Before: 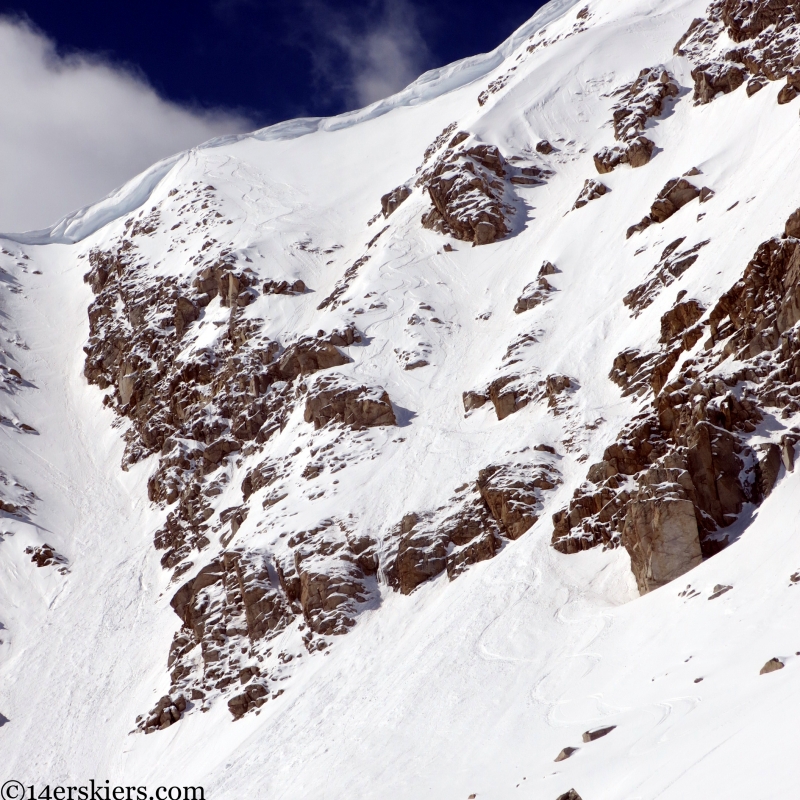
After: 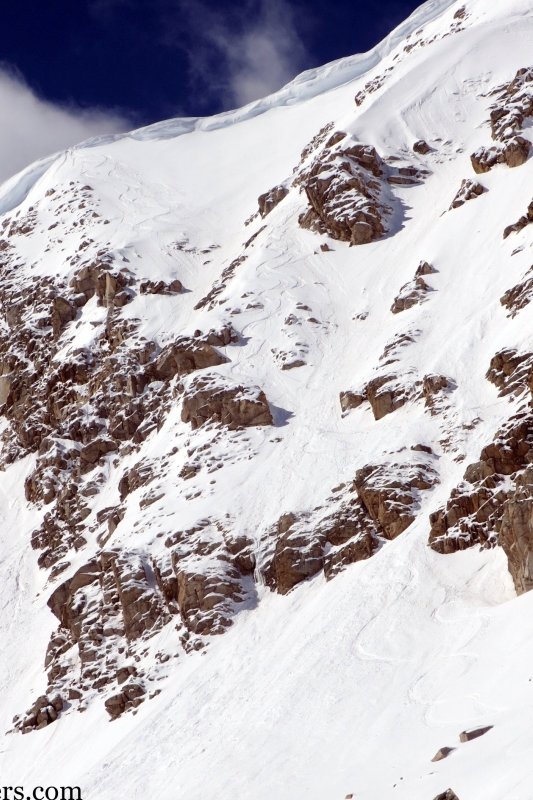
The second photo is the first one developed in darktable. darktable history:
contrast brightness saturation: contrast 0.05, brightness 0.06, saturation 0.01
crop: left 15.419%, right 17.914%
